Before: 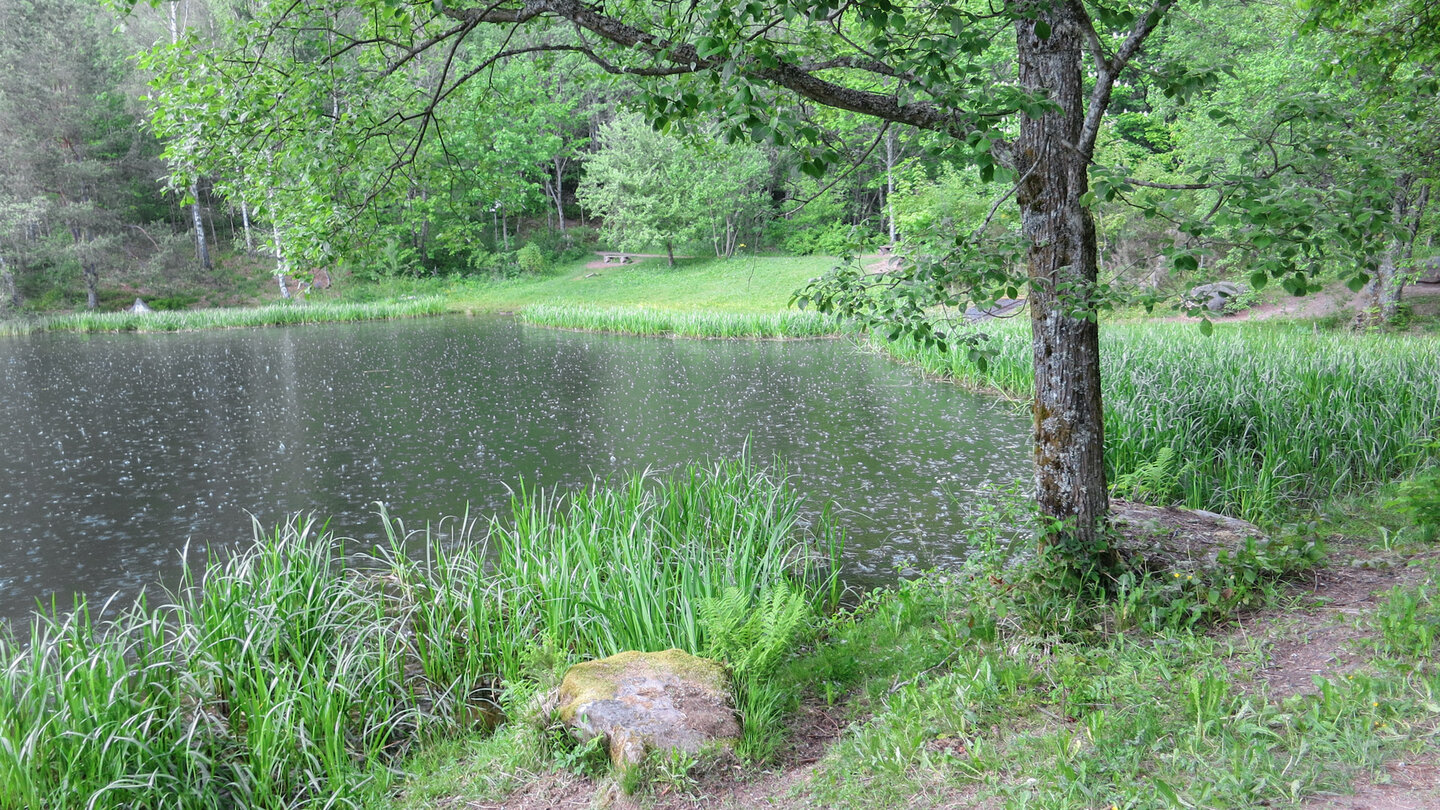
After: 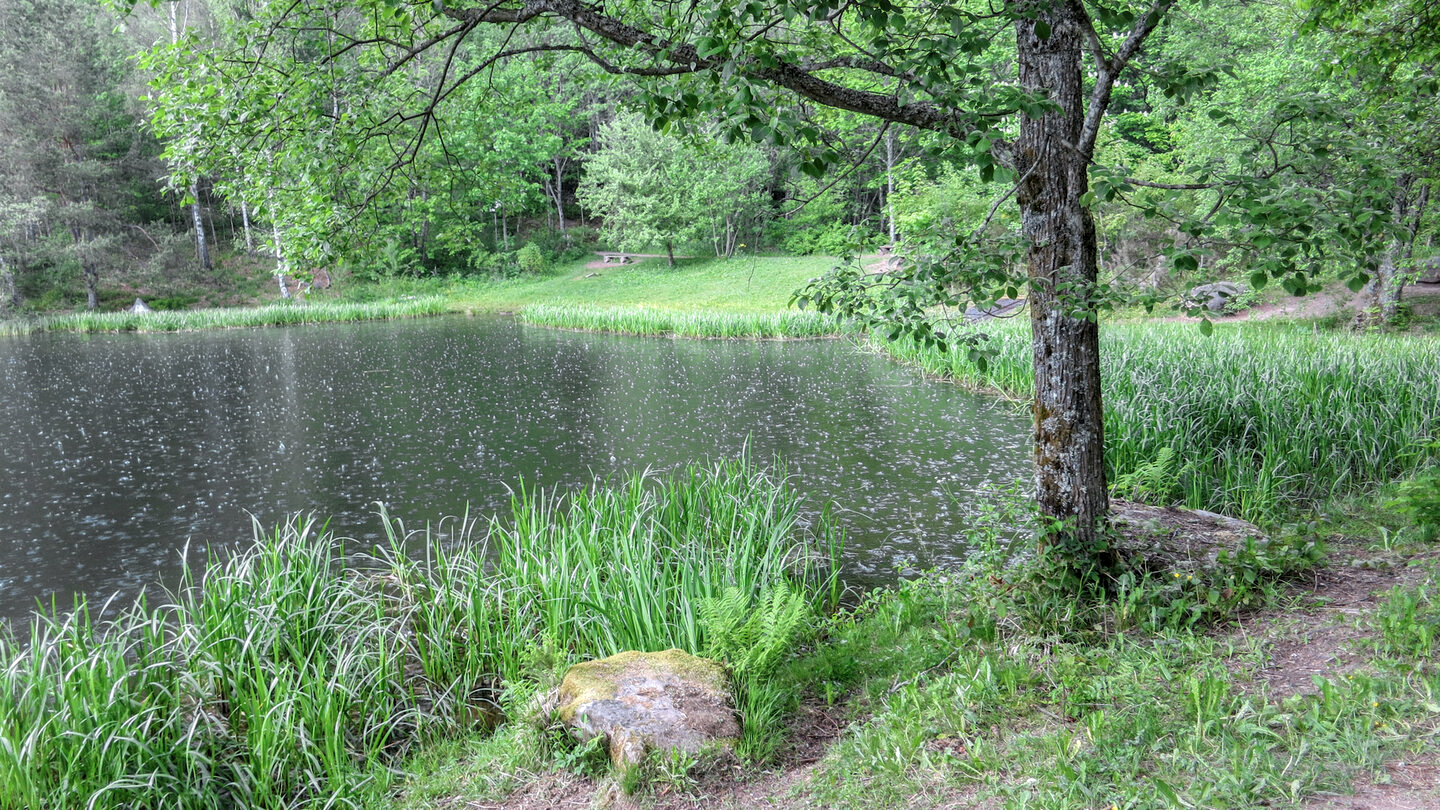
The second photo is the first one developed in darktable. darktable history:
local contrast: on, module defaults
levels: mode automatic, black 0.066%, levels [0.062, 0.494, 0.925]
